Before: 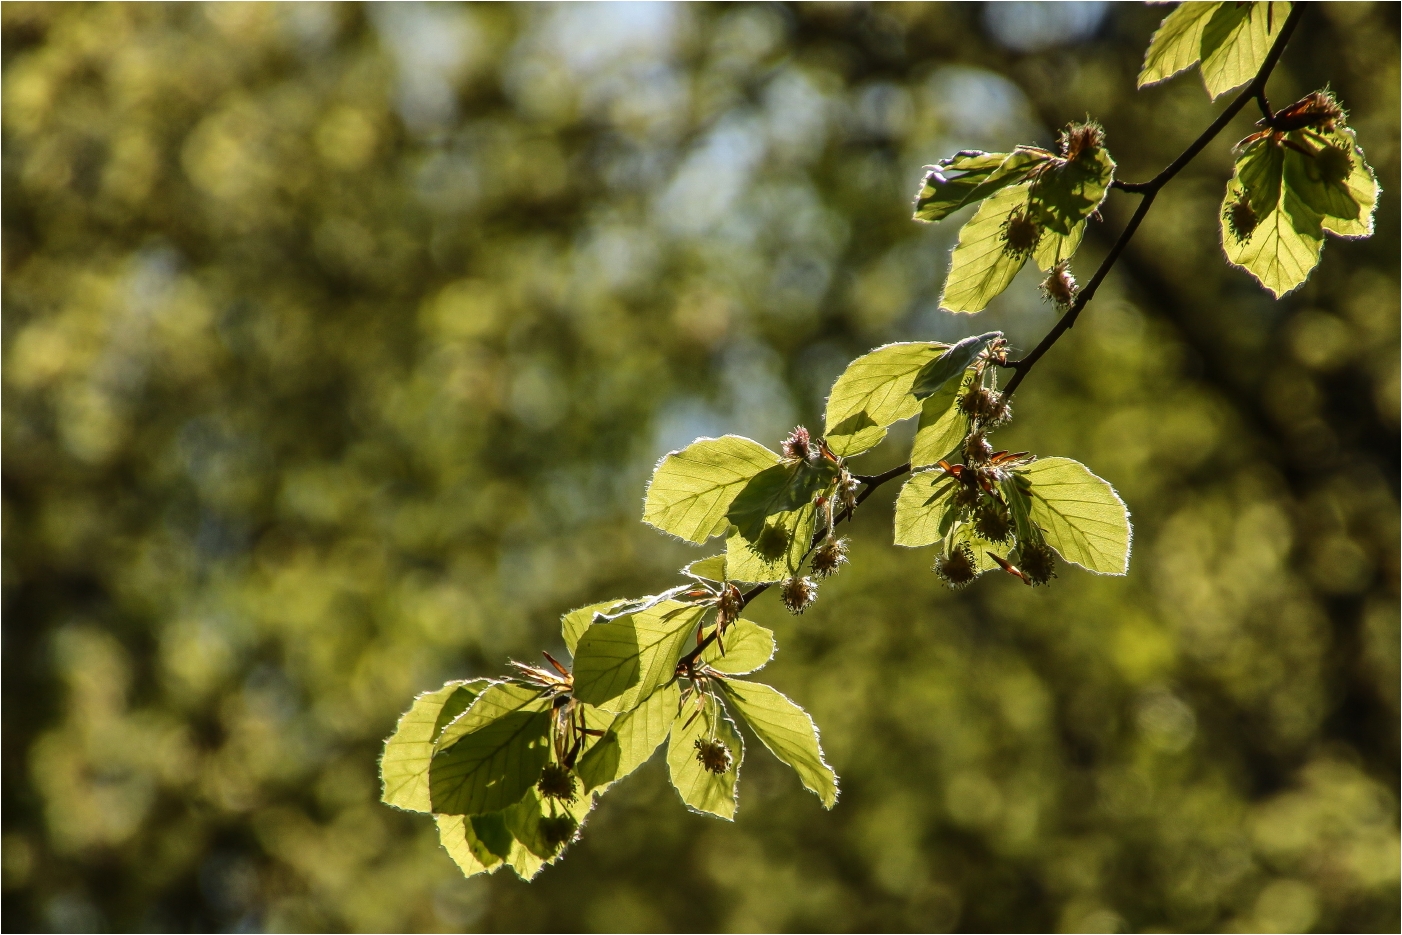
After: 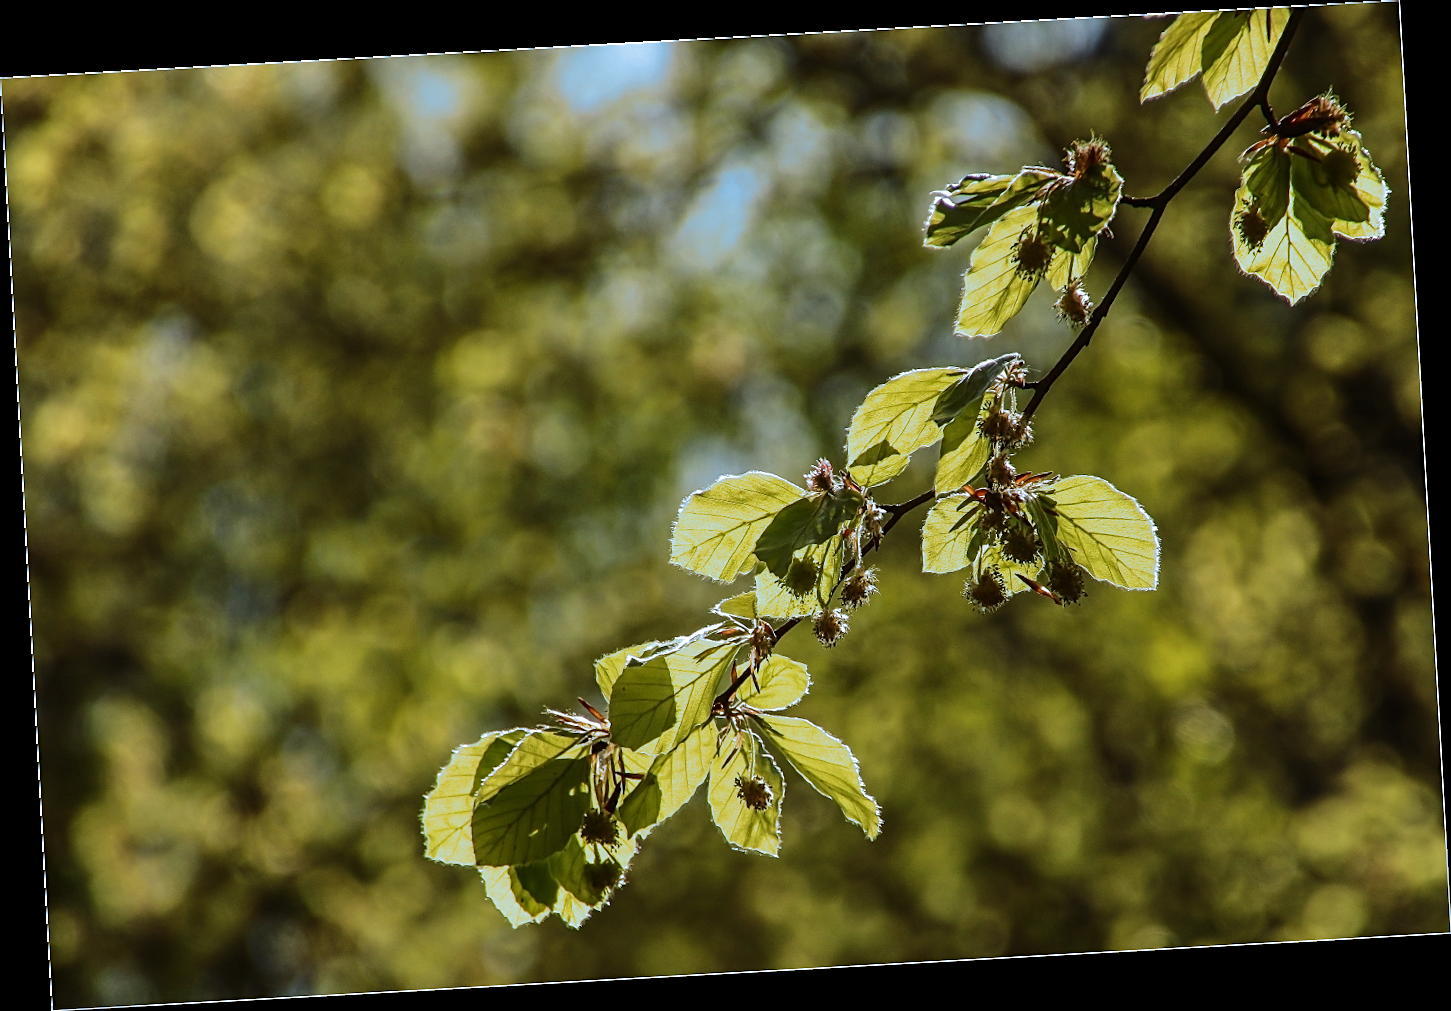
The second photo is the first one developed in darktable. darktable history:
sharpen: on, module defaults
split-toning: shadows › hue 351.18°, shadows › saturation 0.86, highlights › hue 218.82°, highlights › saturation 0.73, balance -19.167
rotate and perspective: rotation -3.18°, automatic cropping off
